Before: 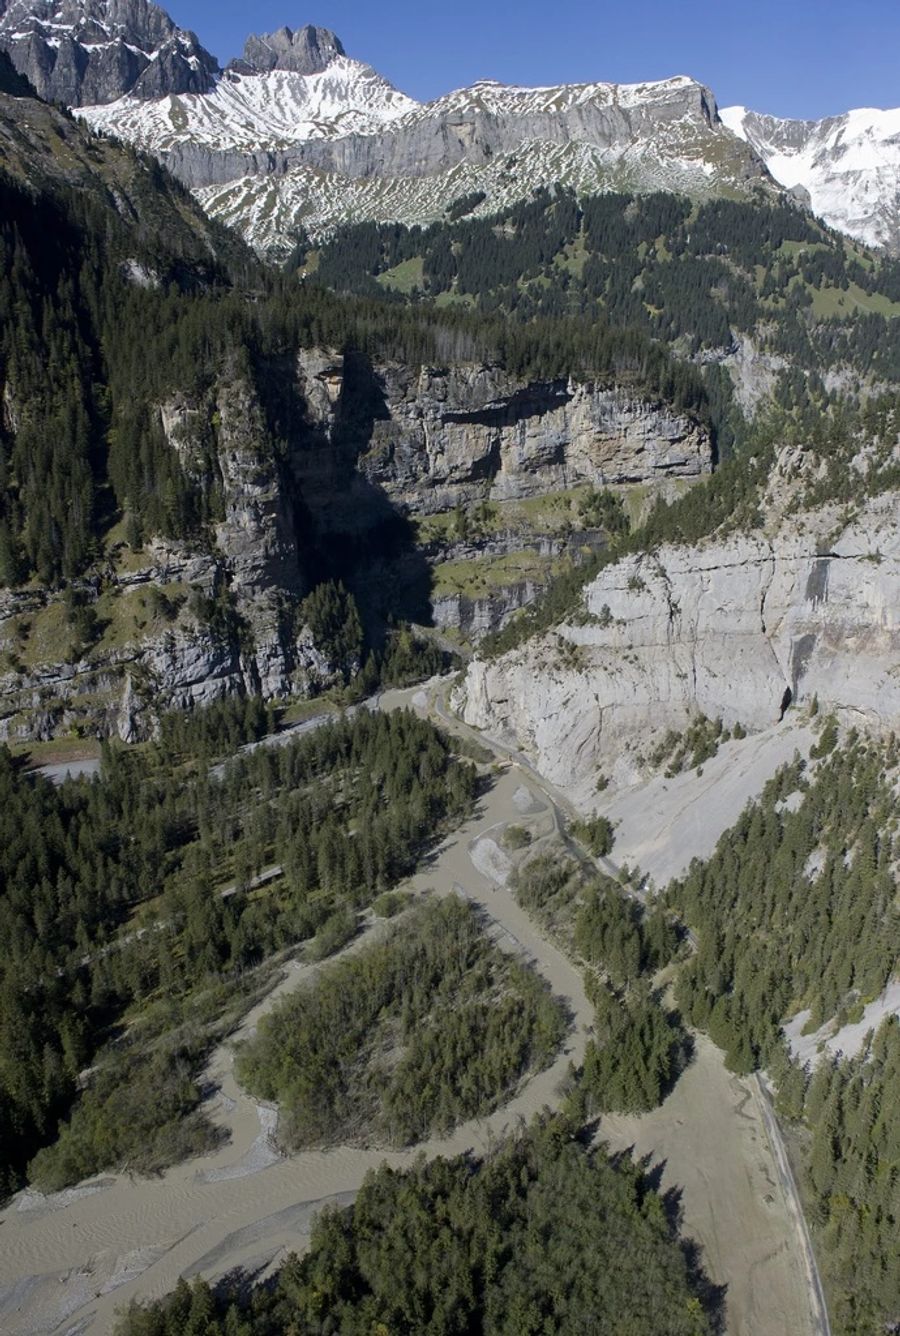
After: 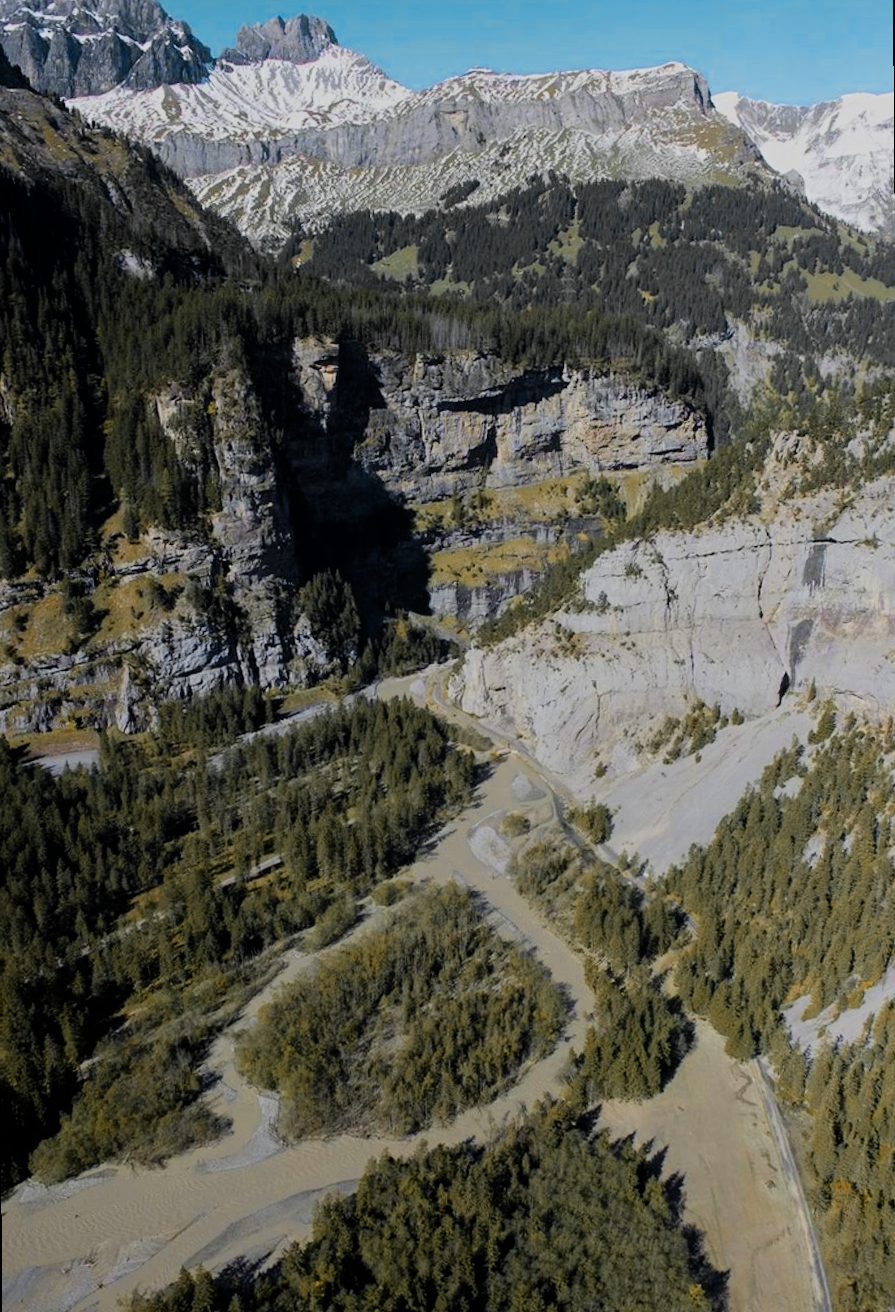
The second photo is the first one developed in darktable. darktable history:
filmic rgb: black relative exposure -7.65 EV, white relative exposure 4.56 EV, hardness 3.61
rotate and perspective: rotation -0.45°, automatic cropping original format, crop left 0.008, crop right 0.992, crop top 0.012, crop bottom 0.988
velvia: on, module defaults
color zones: curves: ch0 [(0.009, 0.528) (0.136, 0.6) (0.255, 0.586) (0.39, 0.528) (0.522, 0.584) (0.686, 0.736) (0.849, 0.561)]; ch1 [(0.045, 0.781) (0.14, 0.416) (0.257, 0.695) (0.442, 0.032) (0.738, 0.338) (0.818, 0.632) (0.891, 0.741) (1, 0.704)]; ch2 [(0, 0.667) (0.141, 0.52) (0.26, 0.37) (0.474, 0.432) (0.743, 0.286)]
